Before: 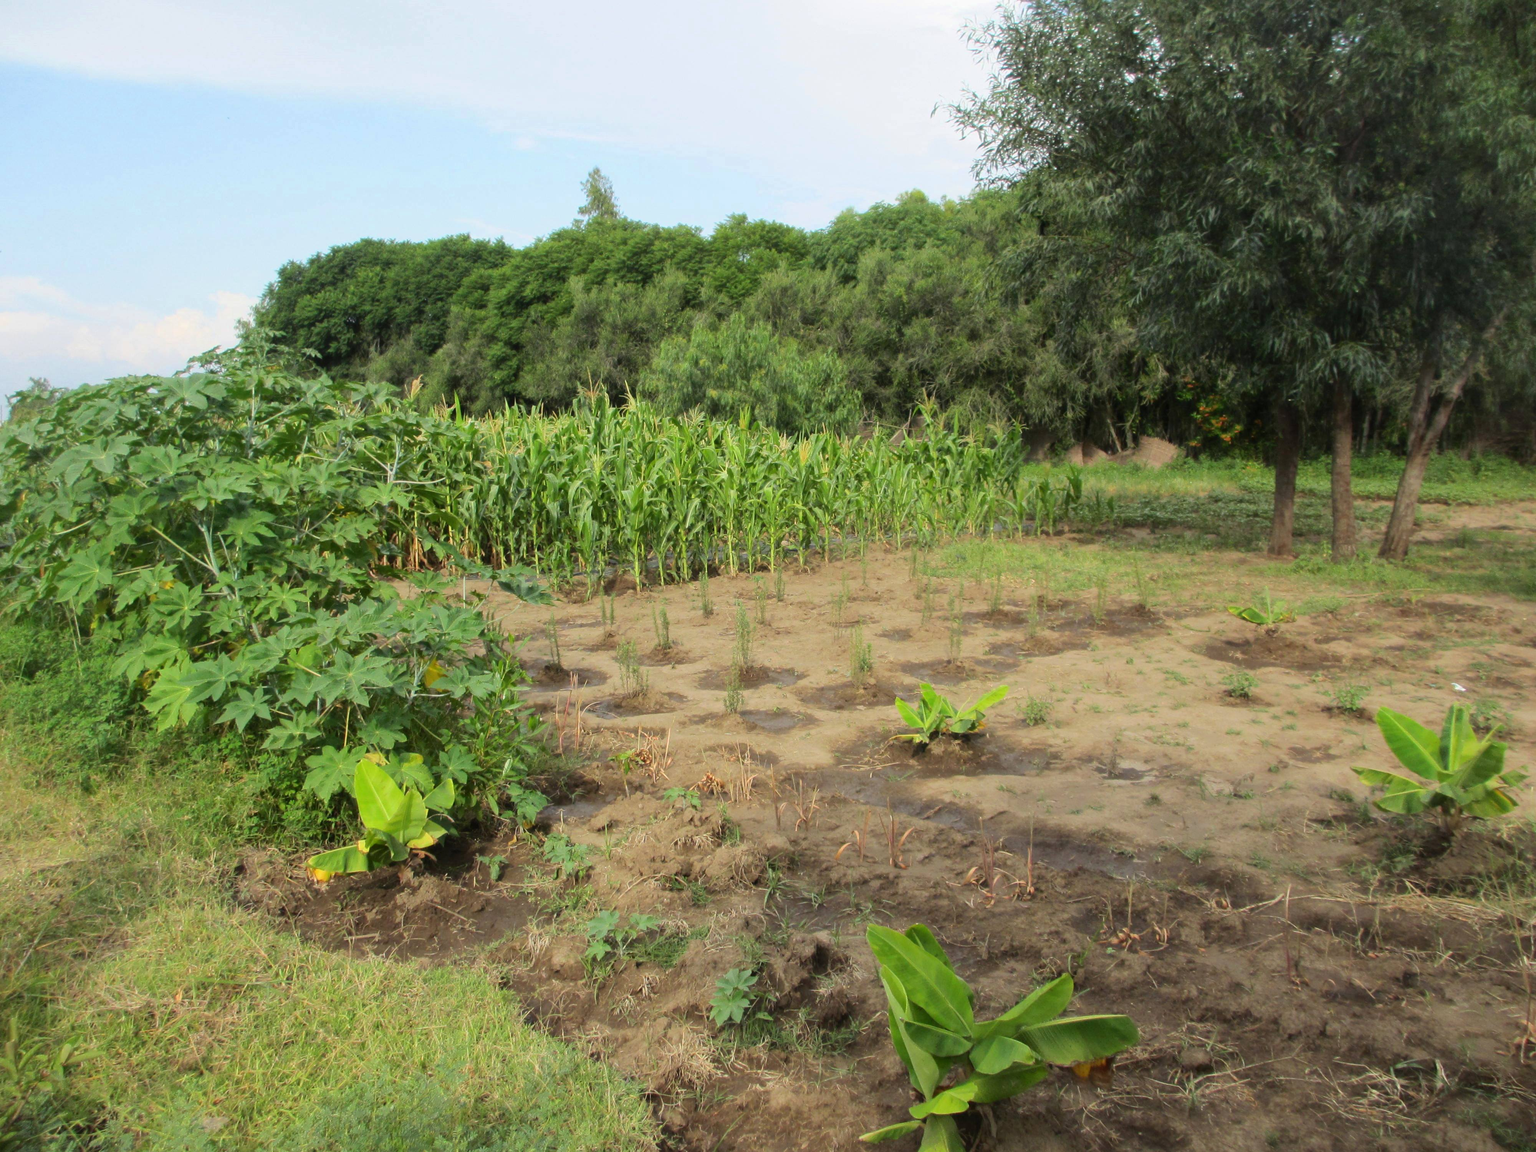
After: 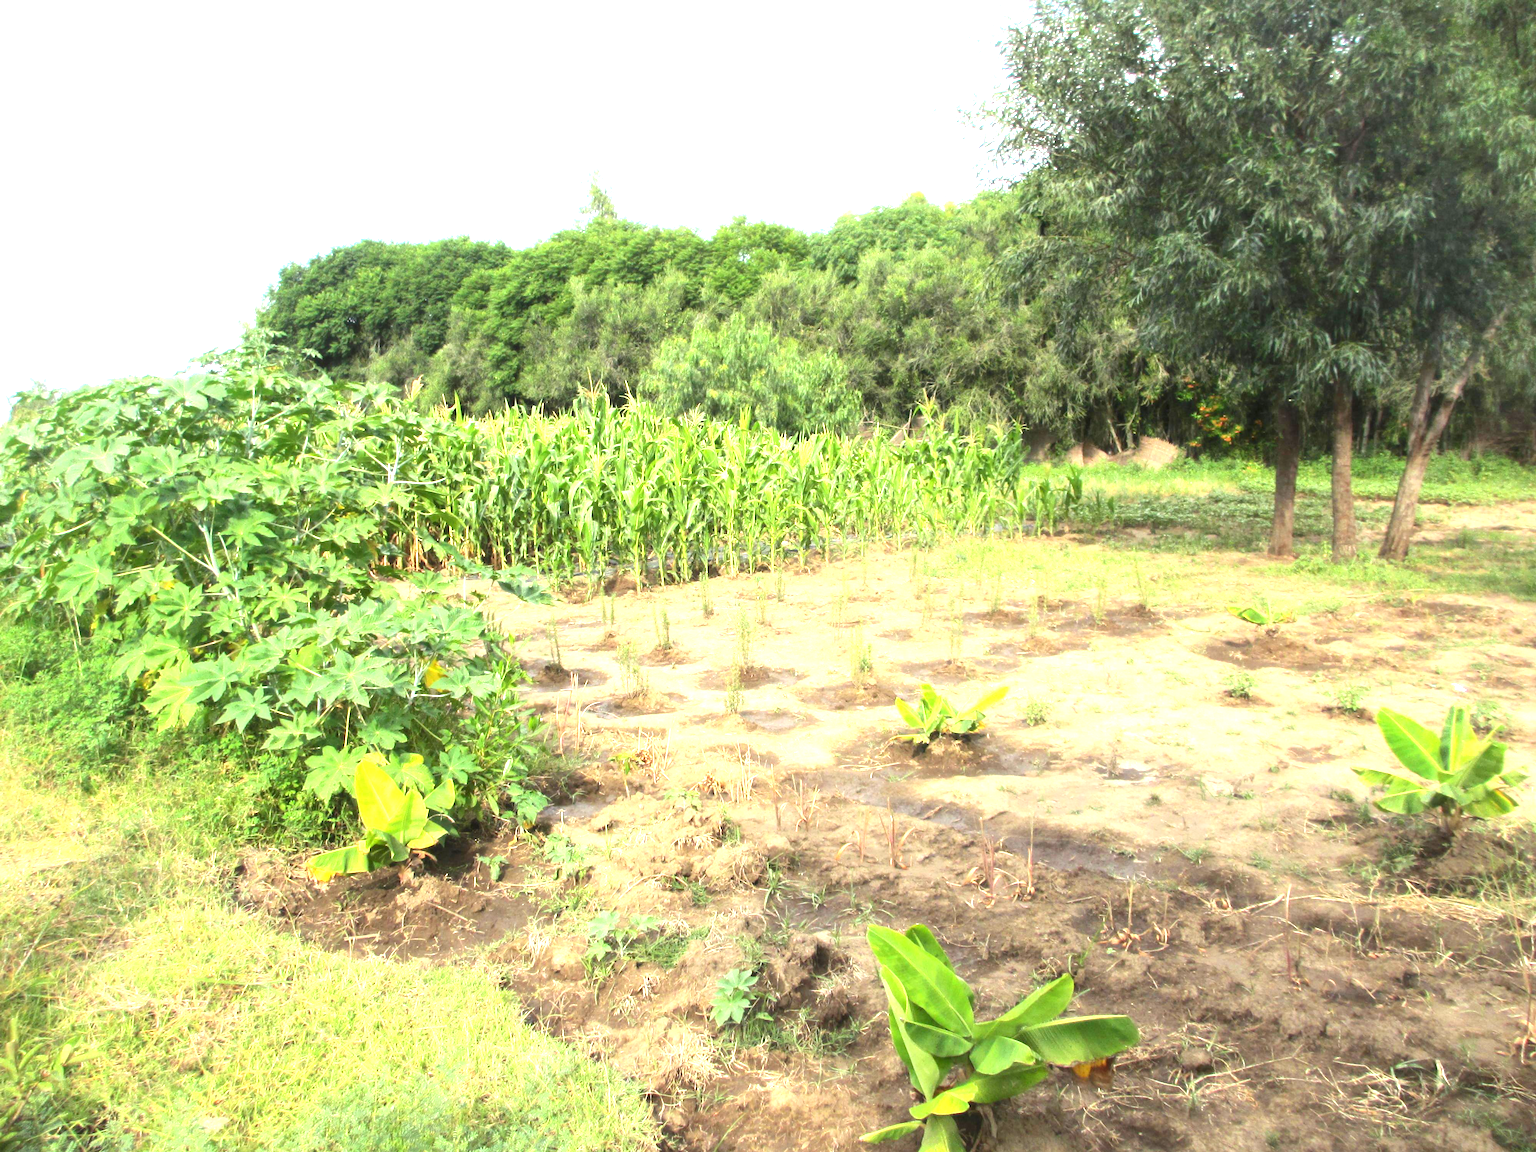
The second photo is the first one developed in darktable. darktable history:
exposure: black level correction 0, exposure 1.668 EV, compensate highlight preservation false
